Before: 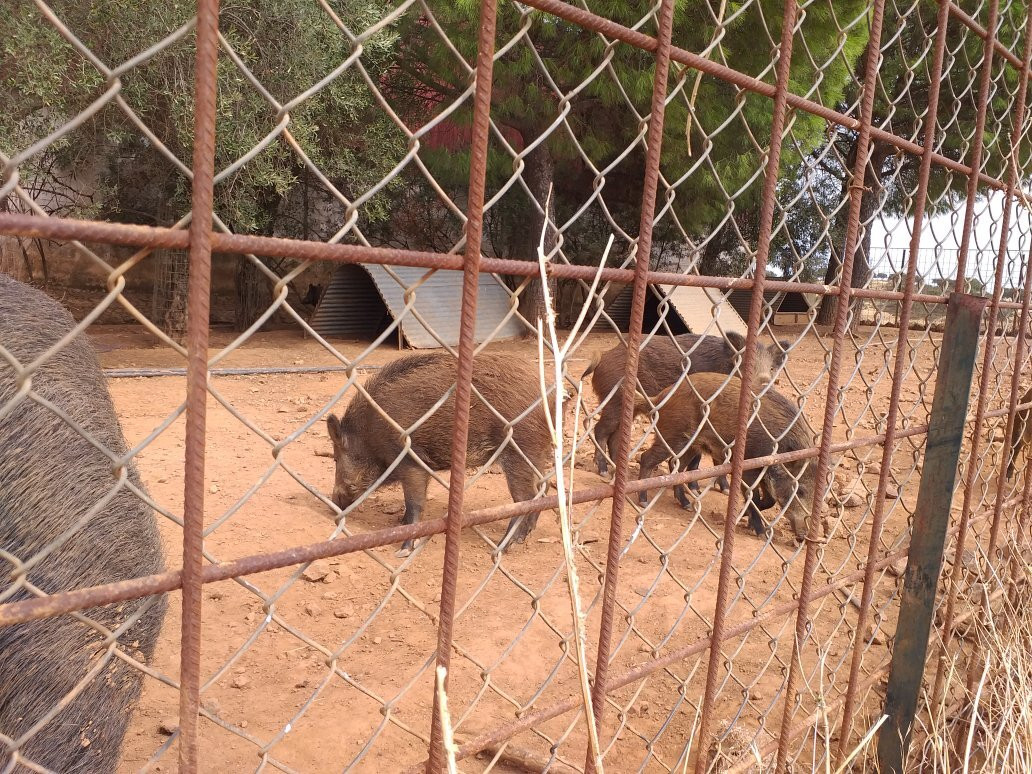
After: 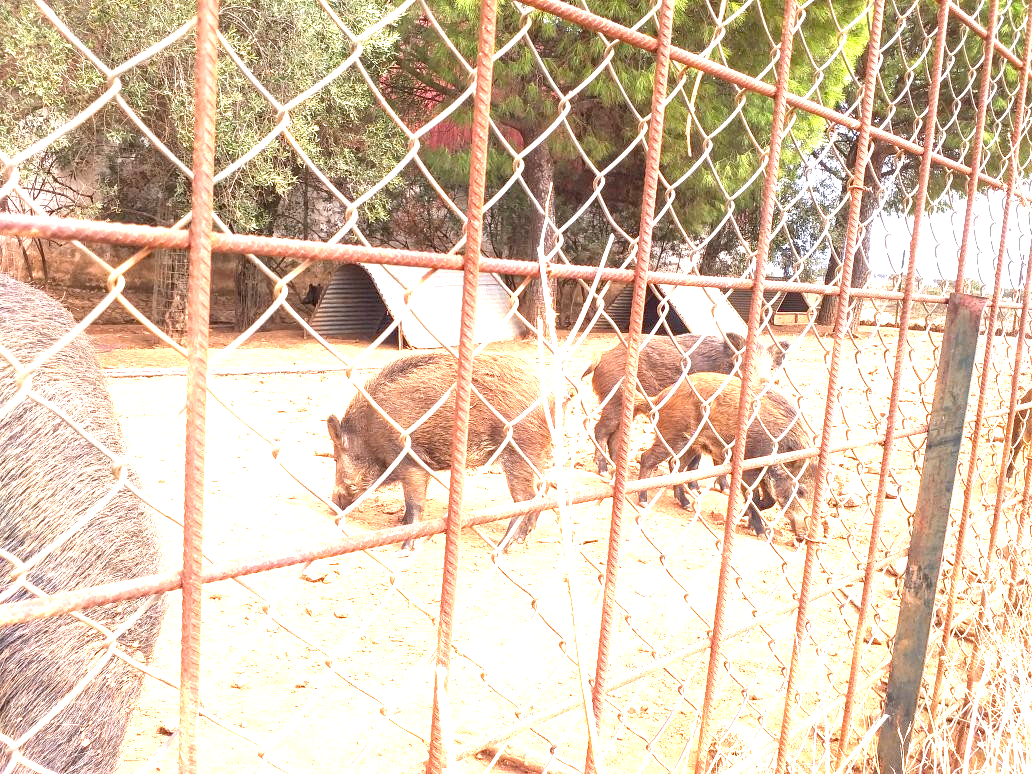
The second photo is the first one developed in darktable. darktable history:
exposure: black level correction 0.002, exposure 1.988 EV, compensate highlight preservation false
local contrast: on, module defaults
